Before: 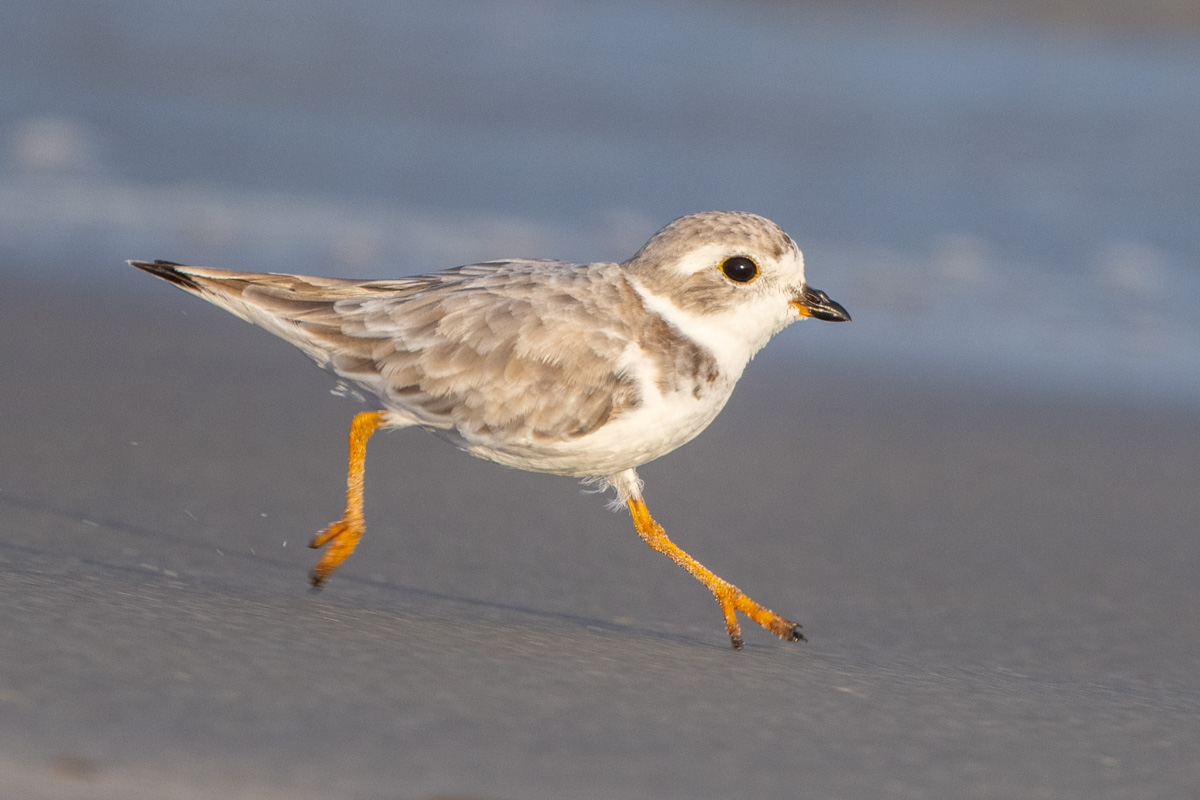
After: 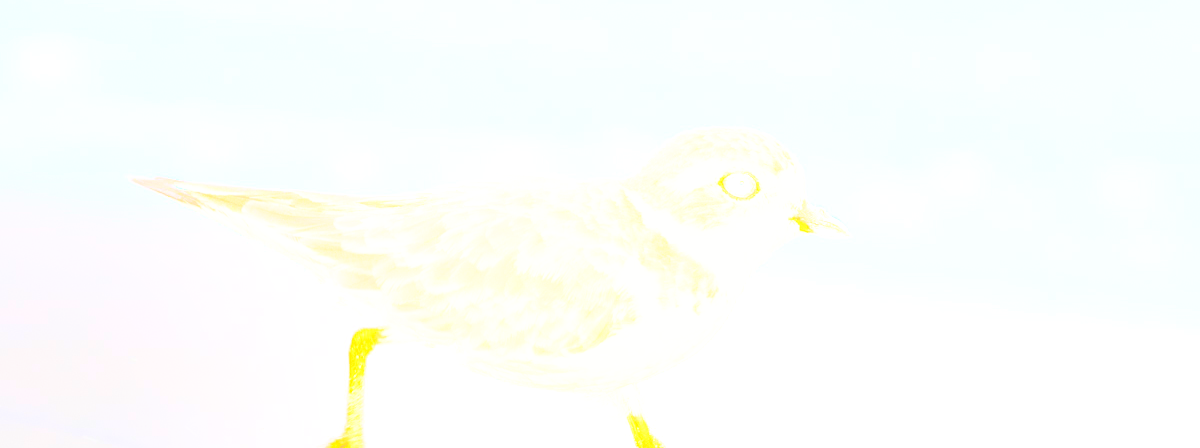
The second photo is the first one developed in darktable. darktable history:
exposure: exposure 0.574 EV, compensate highlight preservation false
base curve: curves: ch0 [(0, 0) (0.007, 0.004) (0.027, 0.03) (0.046, 0.07) (0.207, 0.54) (0.442, 0.872) (0.673, 0.972) (1, 1)], preserve colors none
bloom: size 38%, threshold 95%, strength 30%
crop and rotate: top 10.605%, bottom 33.274%
